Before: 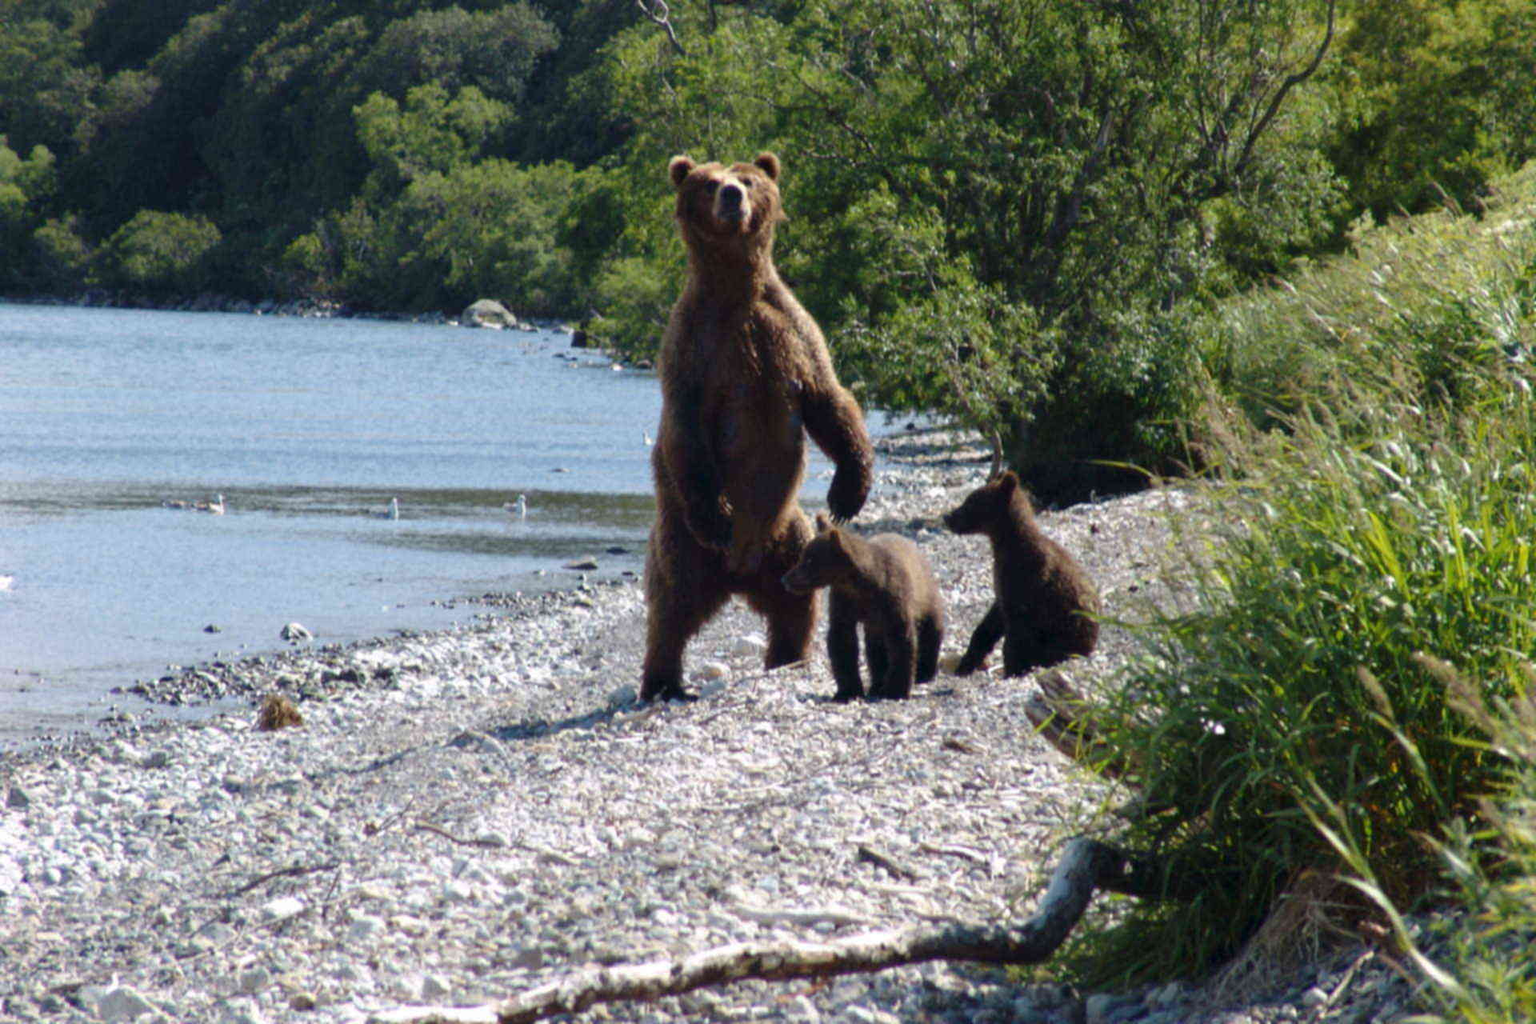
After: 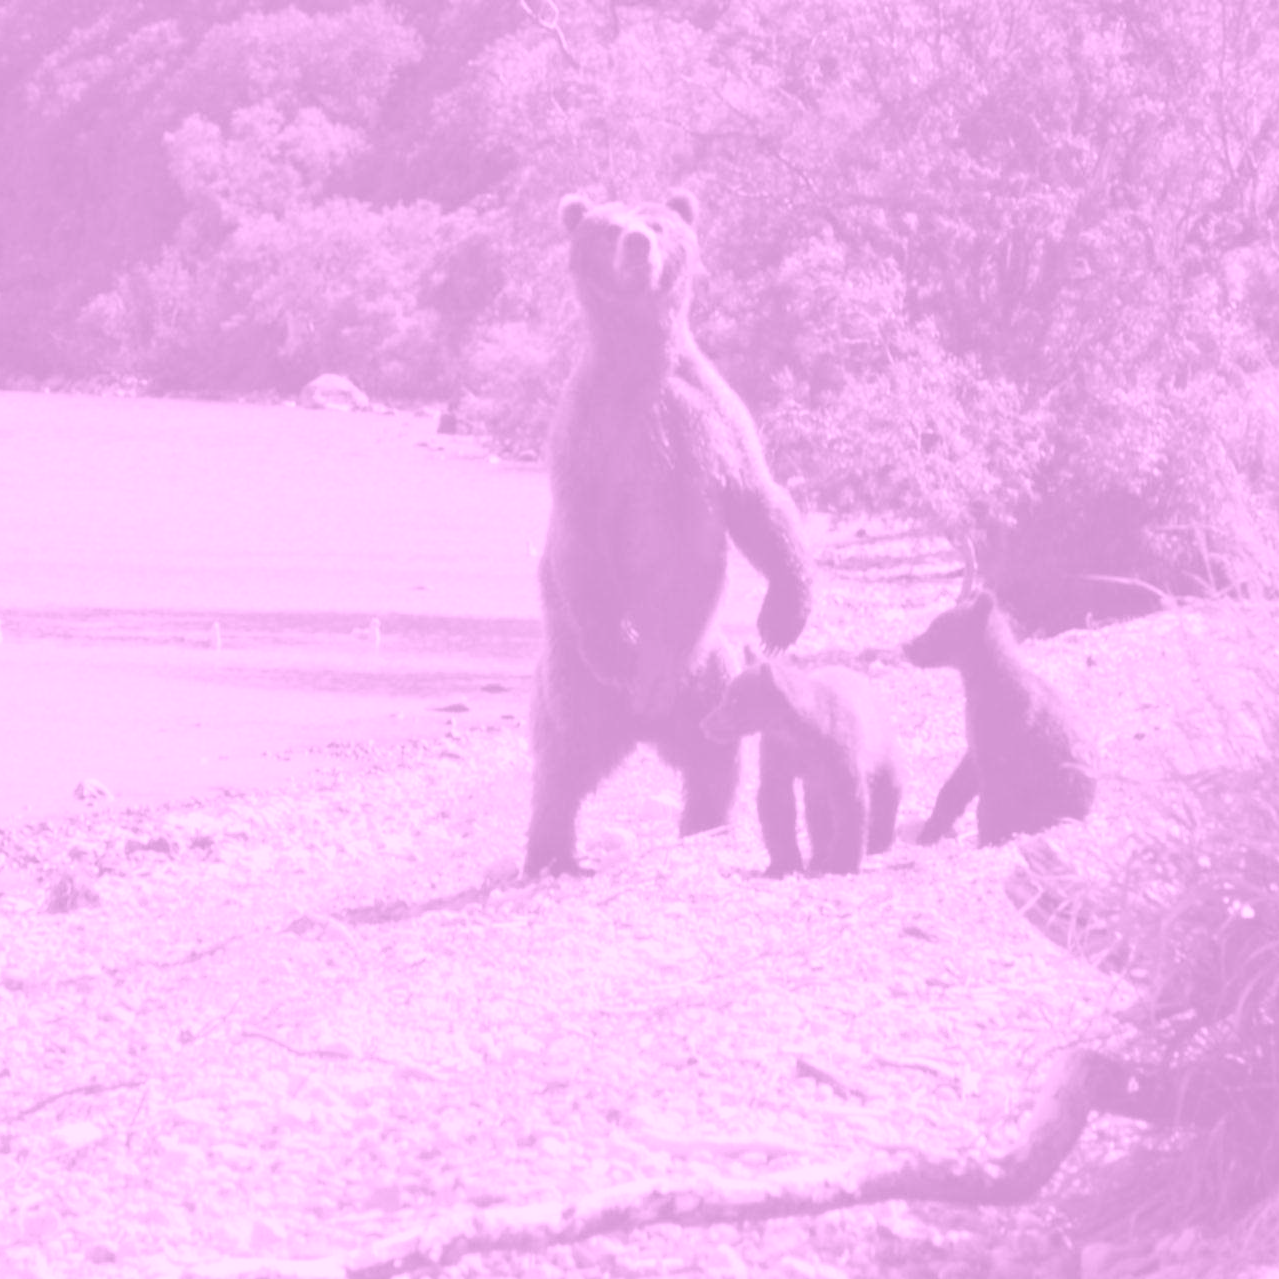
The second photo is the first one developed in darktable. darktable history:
crop and rotate: left 14.436%, right 18.898%
colorize: hue 331.2°, saturation 75%, source mix 30.28%, lightness 70.52%, version 1
vibrance: on, module defaults
